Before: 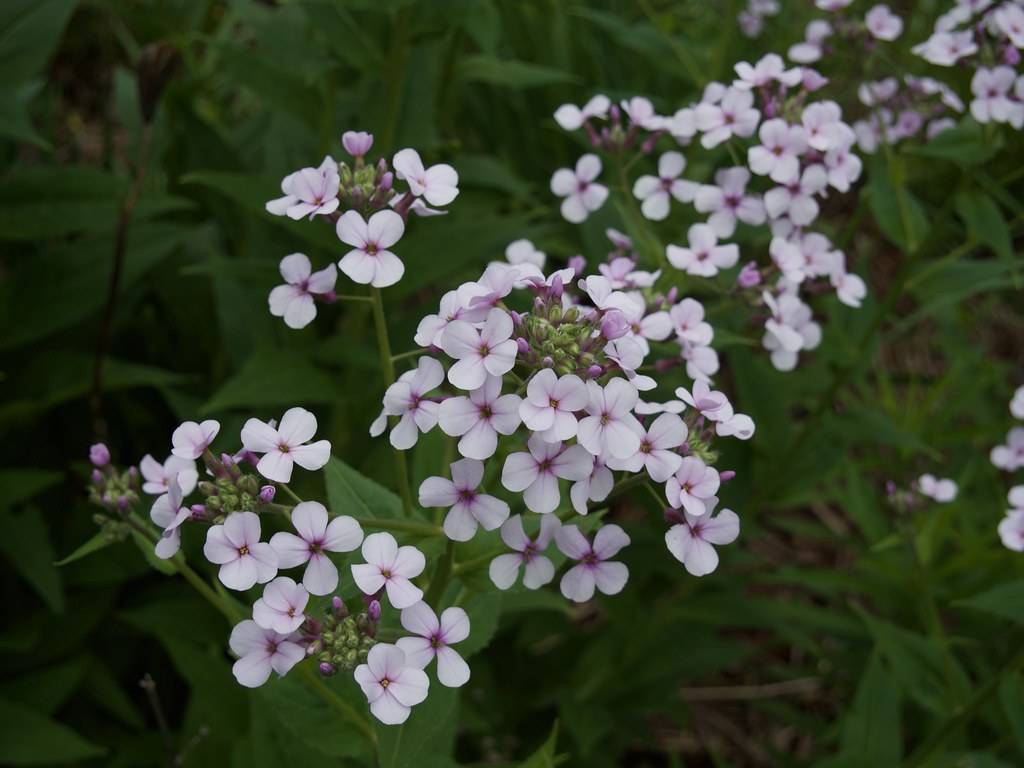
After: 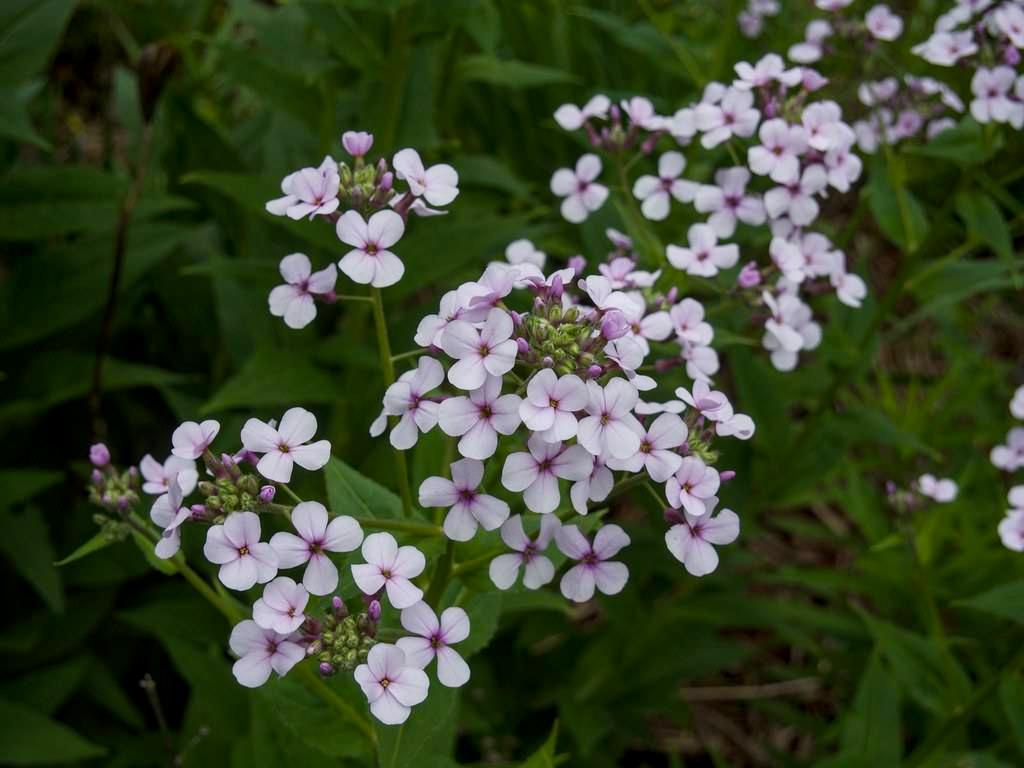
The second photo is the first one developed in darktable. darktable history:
local contrast: detail 130%
color balance: output saturation 120%
